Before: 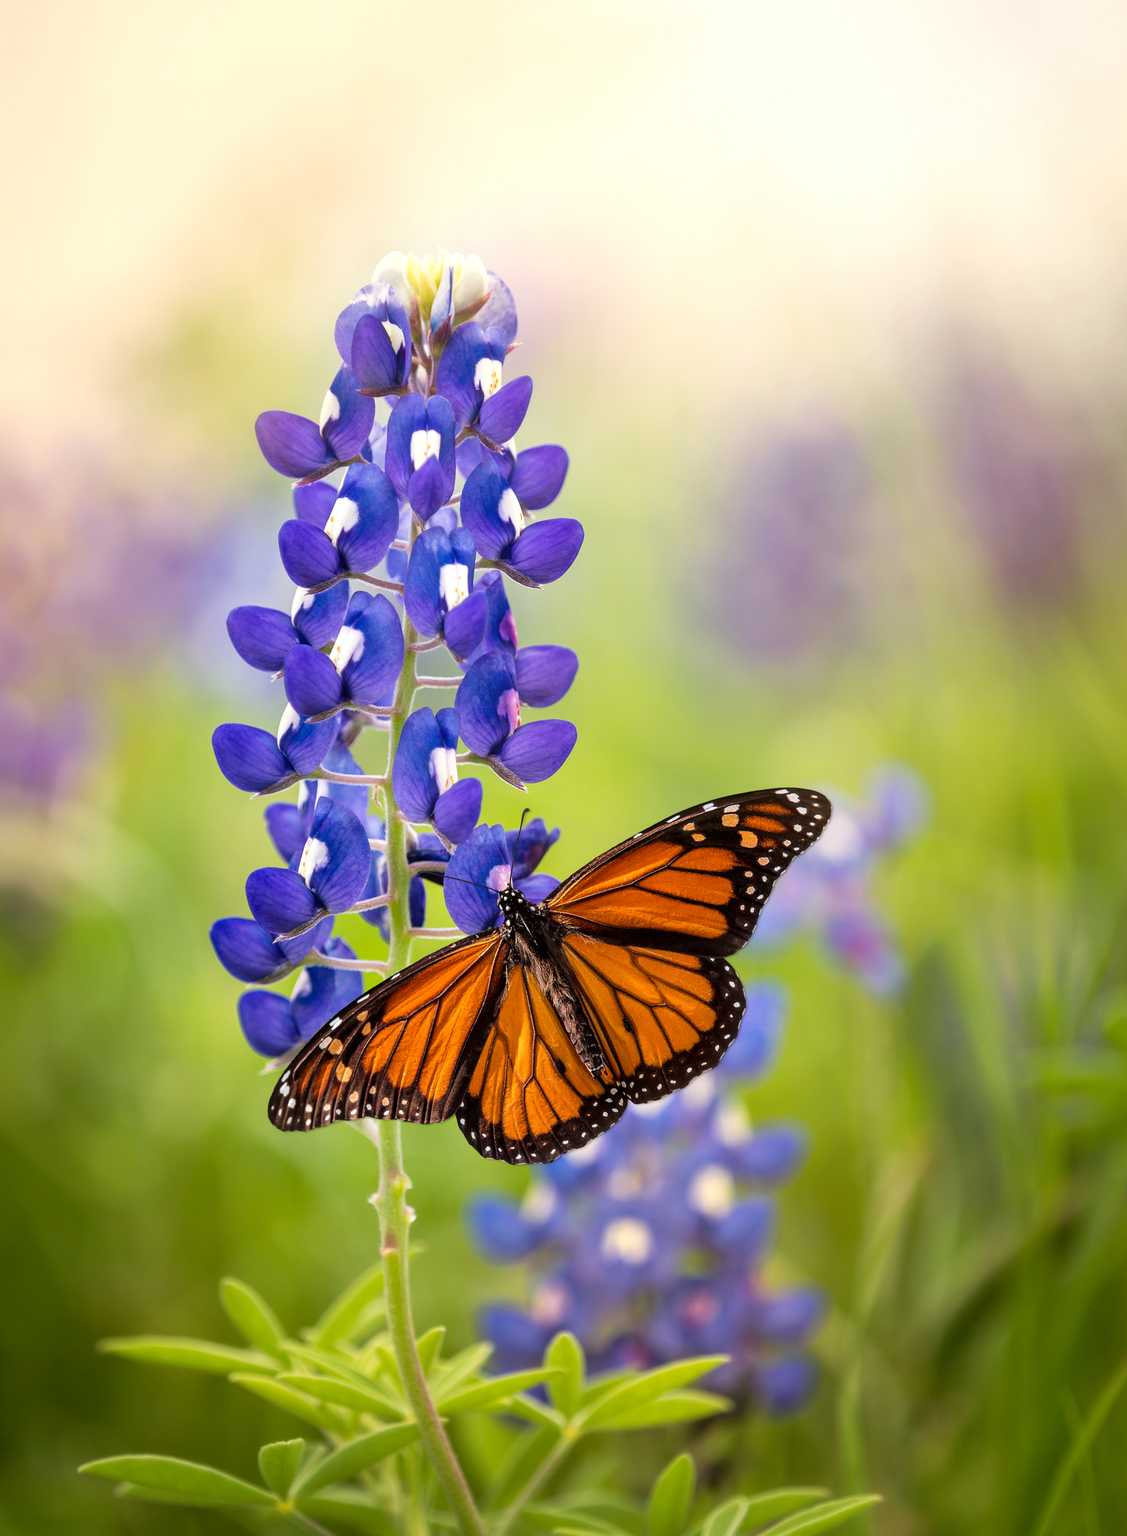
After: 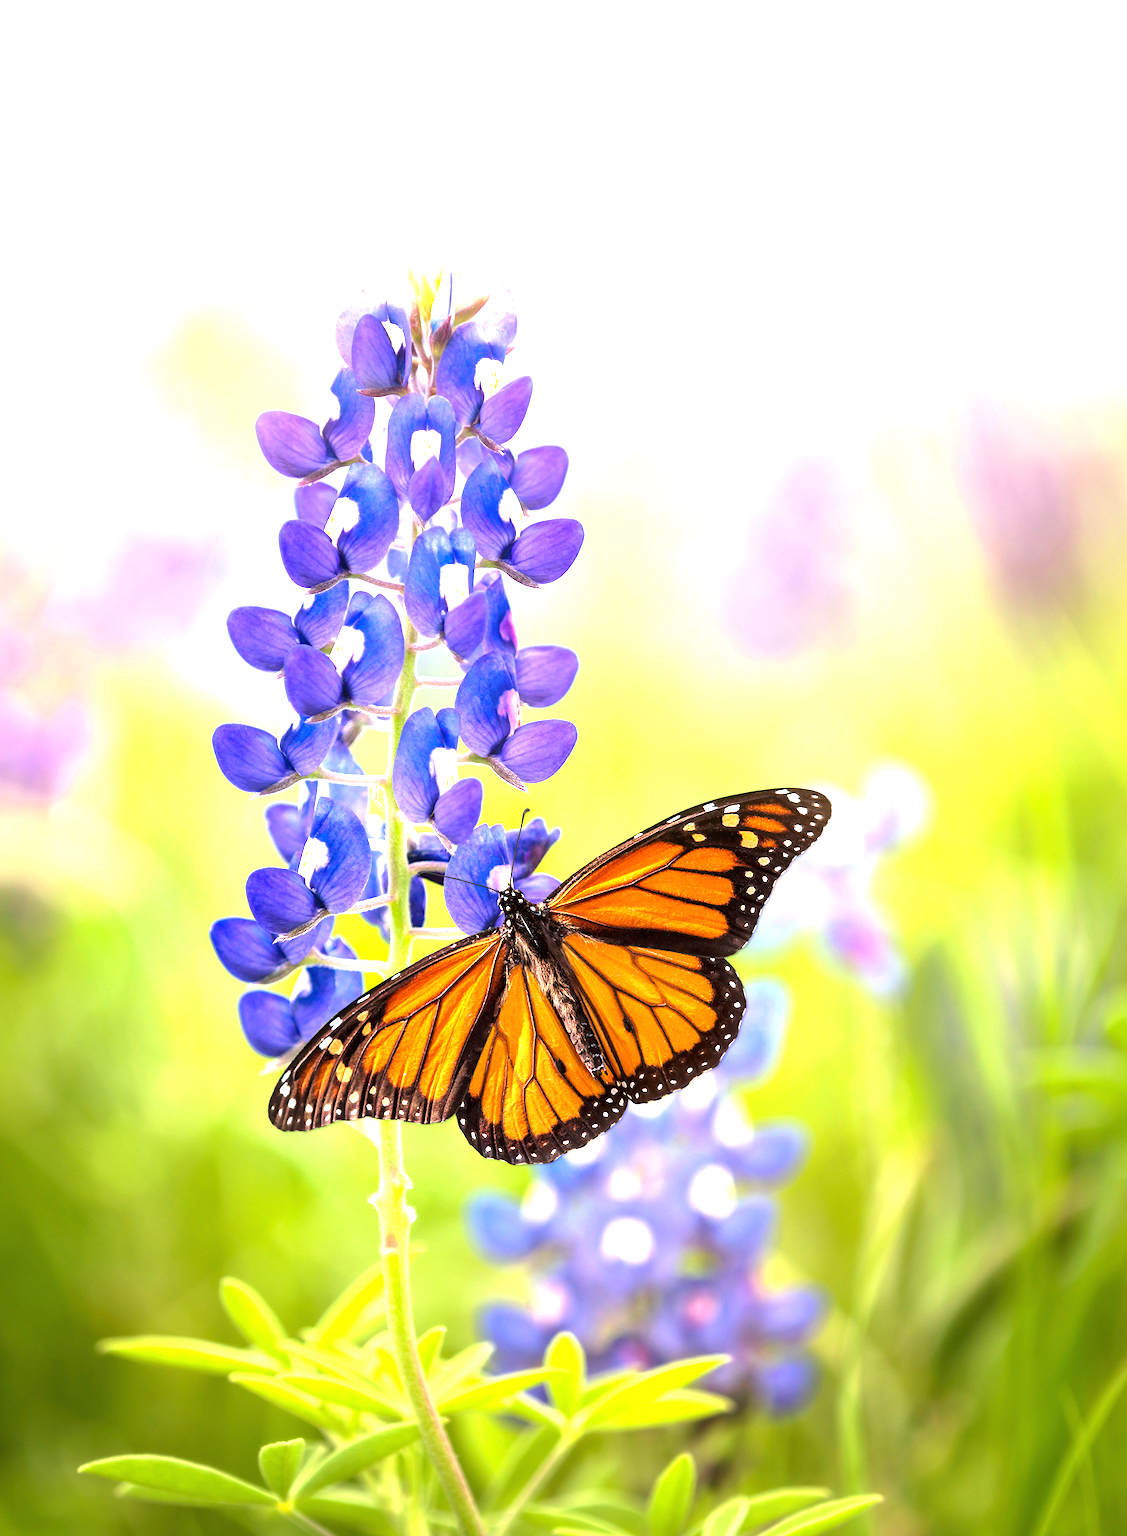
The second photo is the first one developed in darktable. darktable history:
exposure: black level correction 0, exposure 1.465 EV, compensate highlight preservation false
